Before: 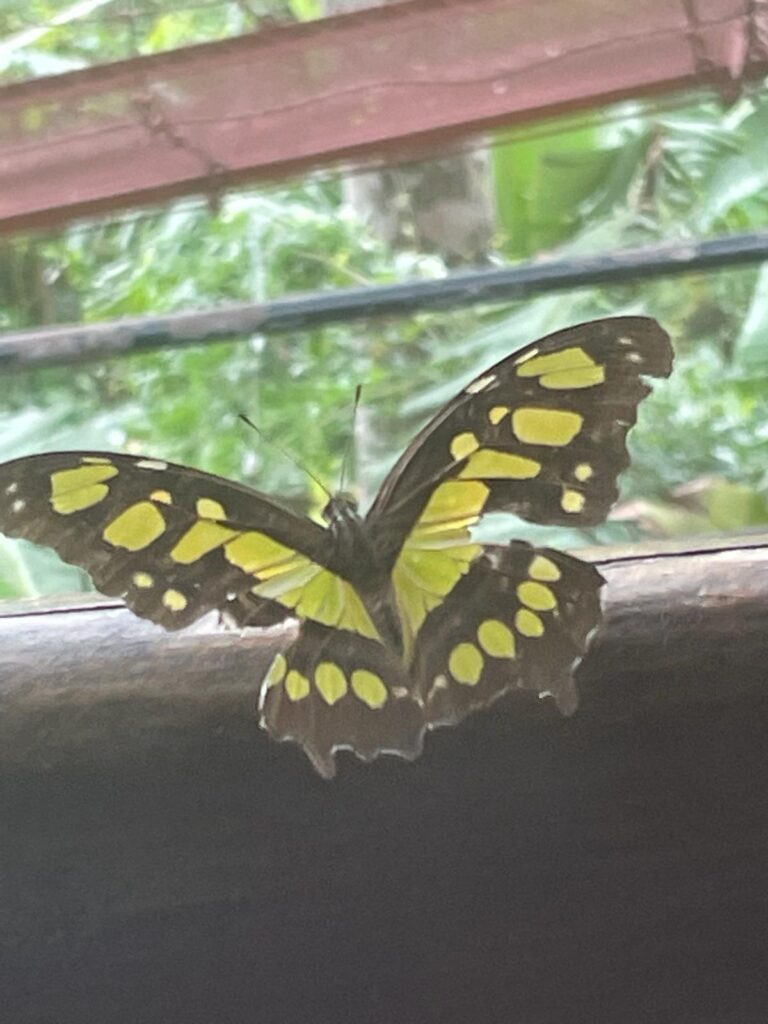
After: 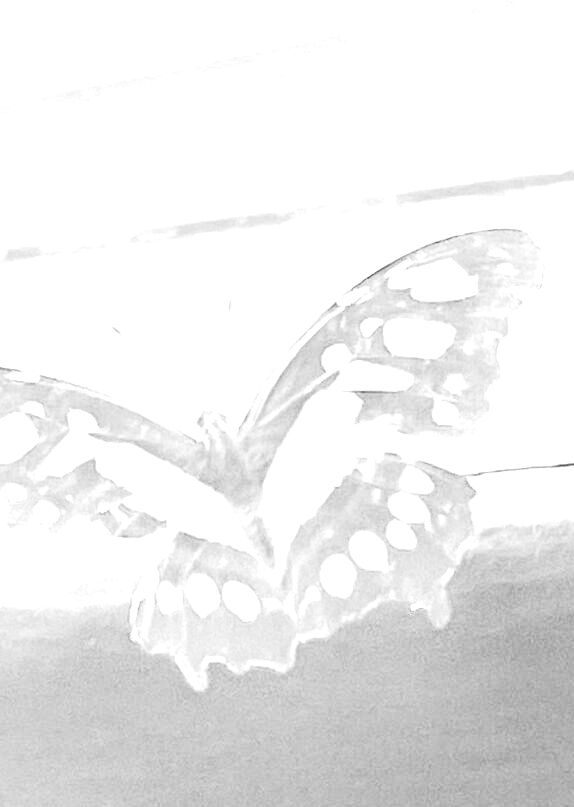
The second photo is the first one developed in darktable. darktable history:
exposure: exposure 2.25 EV, compensate highlight preservation false
crop: left 16.768%, top 8.653%, right 8.362%, bottom 12.485%
tone curve: curves: ch0 [(0, 0) (0.003, 0.011) (0.011, 0.014) (0.025, 0.023) (0.044, 0.035) (0.069, 0.047) (0.1, 0.065) (0.136, 0.098) (0.177, 0.139) (0.224, 0.214) (0.277, 0.306) (0.335, 0.392) (0.399, 0.484) (0.468, 0.584) (0.543, 0.68) (0.623, 0.772) (0.709, 0.847) (0.801, 0.905) (0.898, 0.951) (1, 1)], preserve colors none
color balance: lift [1, 1.001, 0.999, 1.001], gamma [1, 1.004, 1.007, 0.993], gain [1, 0.991, 0.987, 1.013], contrast 10%, output saturation 120%
monochrome: a -6.99, b 35.61, size 1.4
color balance rgb: perceptual saturation grading › global saturation 25%, perceptual saturation grading › highlights -50%, perceptual saturation grading › shadows 30%, perceptual brilliance grading › global brilliance 12%, global vibrance 20%
